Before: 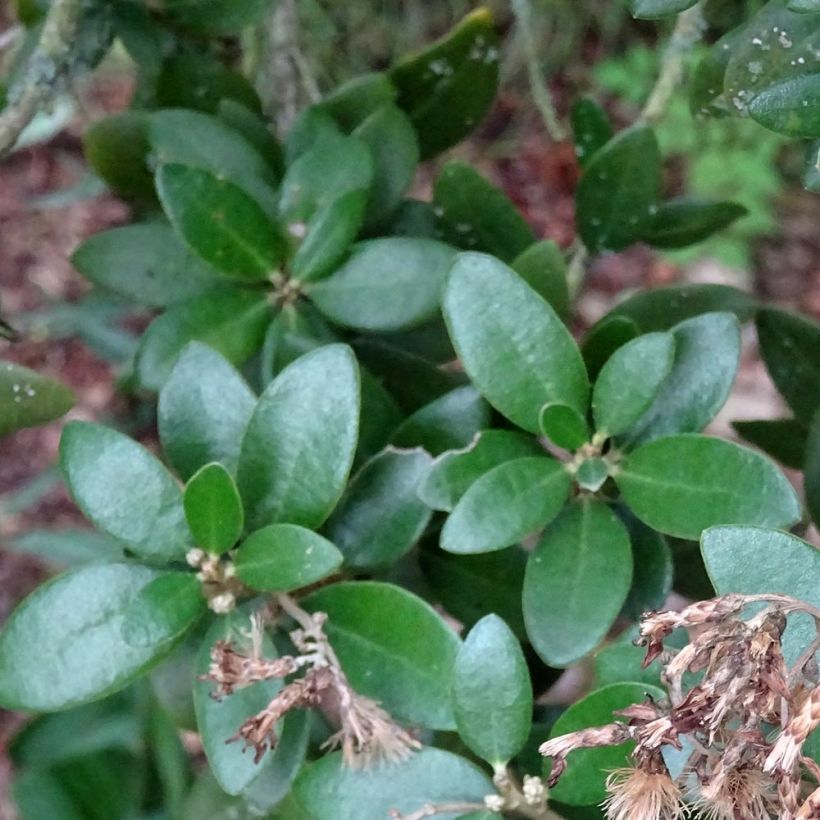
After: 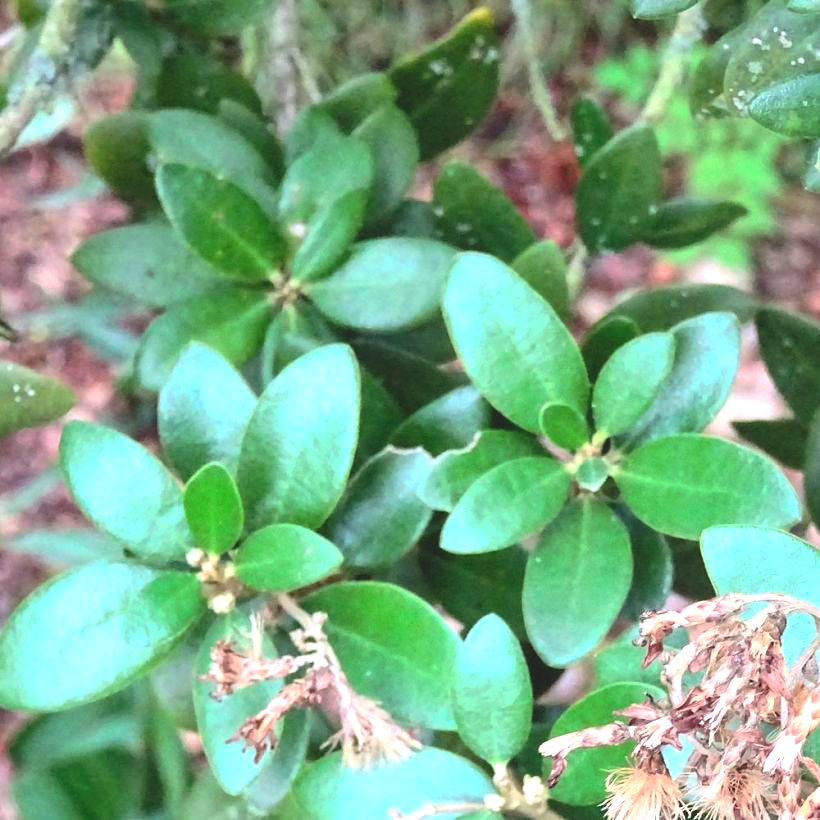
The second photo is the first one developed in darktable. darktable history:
exposure: exposure 1 EV, compensate exposure bias true, compensate highlight preservation false
tone curve: curves: ch0 [(0, 0) (0.003, 0.126) (0.011, 0.129) (0.025, 0.133) (0.044, 0.143) (0.069, 0.155) (0.1, 0.17) (0.136, 0.189) (0.177, 0.217) (0.224, 0.25) (0.277, 0.293) (0.335, 0.346) (0.399, 0.398) (0.468, 0.456) (0.543, 0.517) (0.623, 0.583) (0.709, 0.659) (0.801, 0.756) (0.898, 0.856) (1, 1)], preserve colors none
contrast brightness saturation: contrast 0.204, brightness 0.157, saturation 0.218
